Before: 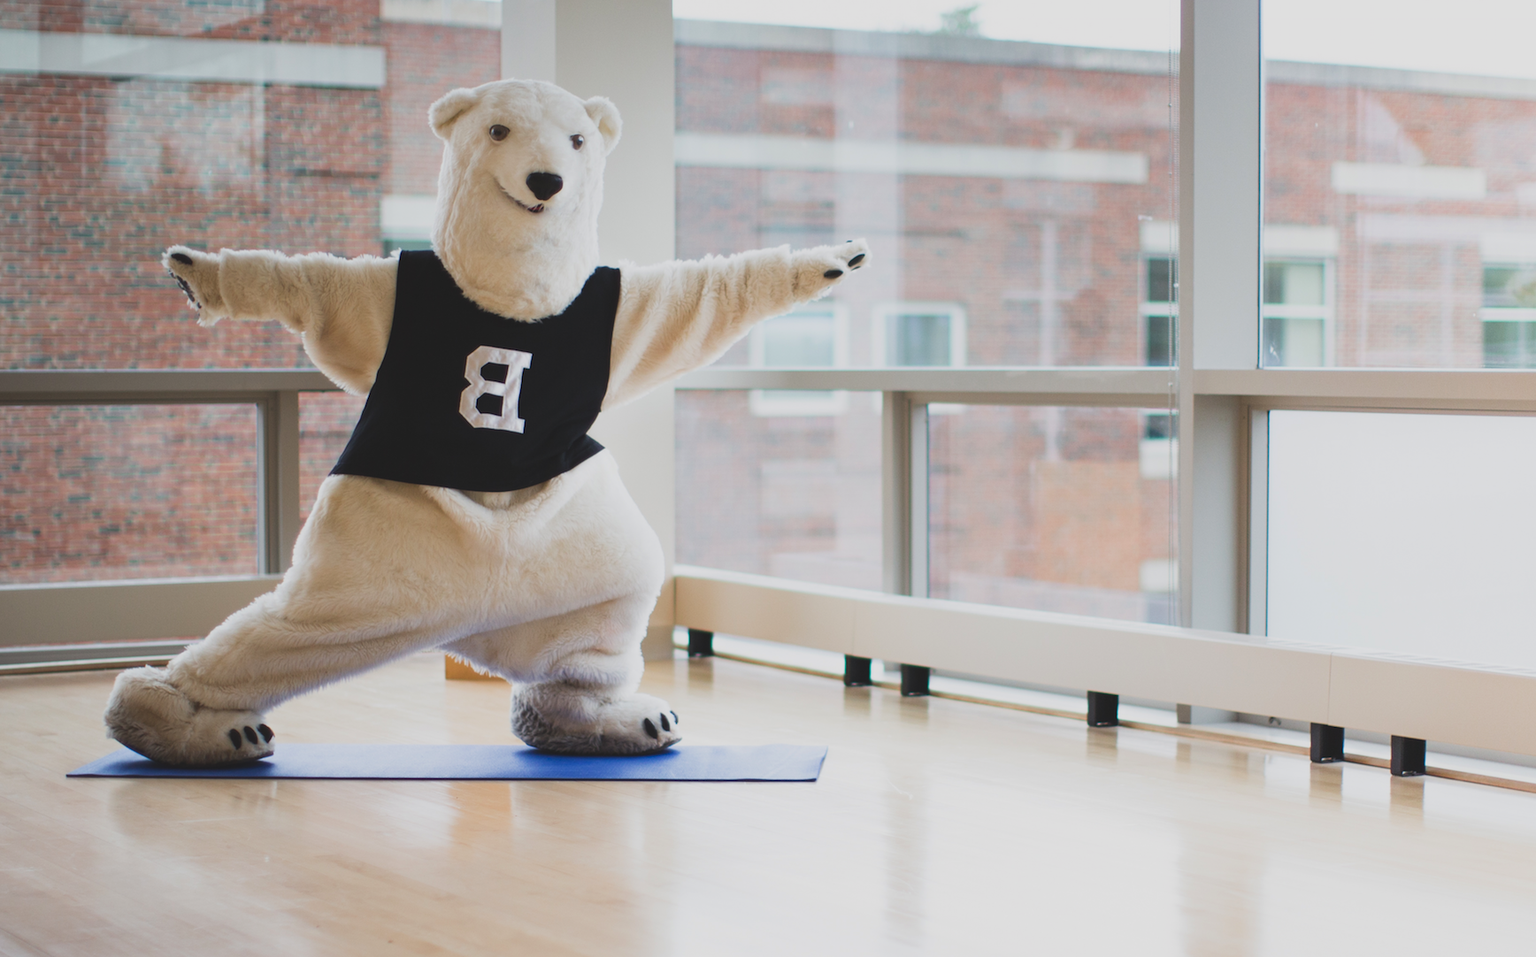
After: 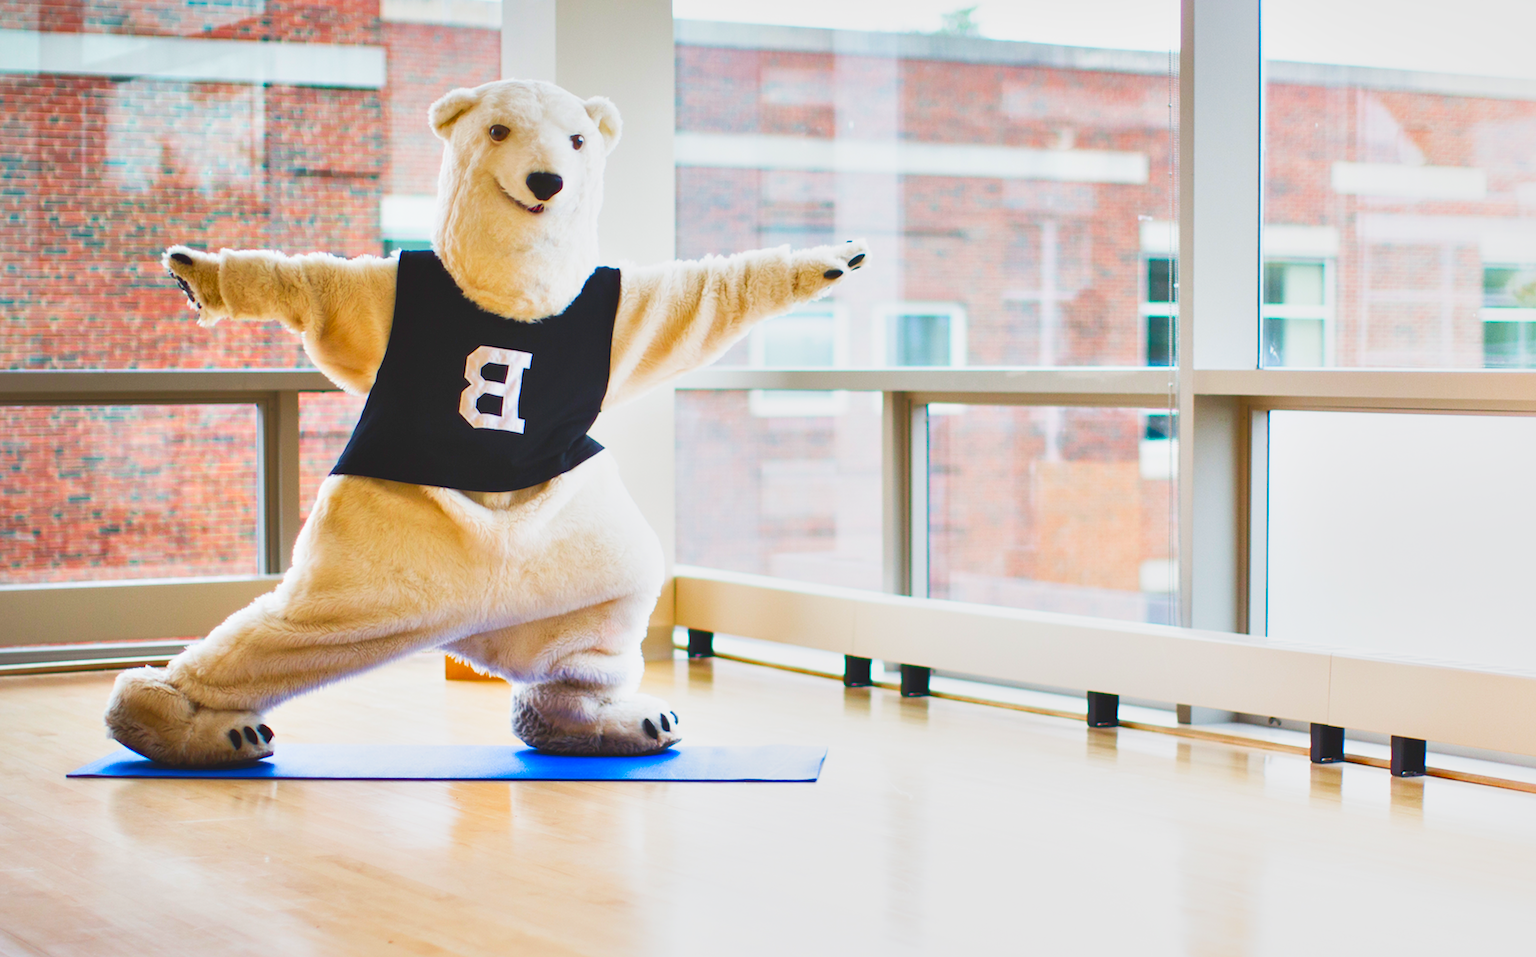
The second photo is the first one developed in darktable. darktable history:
color correction: highlights b* -0.006, saturation 2.16
local contrast: mode bilateral grid, contrast 25, coarseness 61, detail 152%, midtone range 0.2
shadows and highlights: shadows 37.69, highlights -27.23, soften with gaussian
base curve: curves: ch0 [(0, 0) (0.088, 0.125) (0.176, 0.251) (0.354, 0.501) (0.613, 0.749) (1, 0.877)], preserve colors none
